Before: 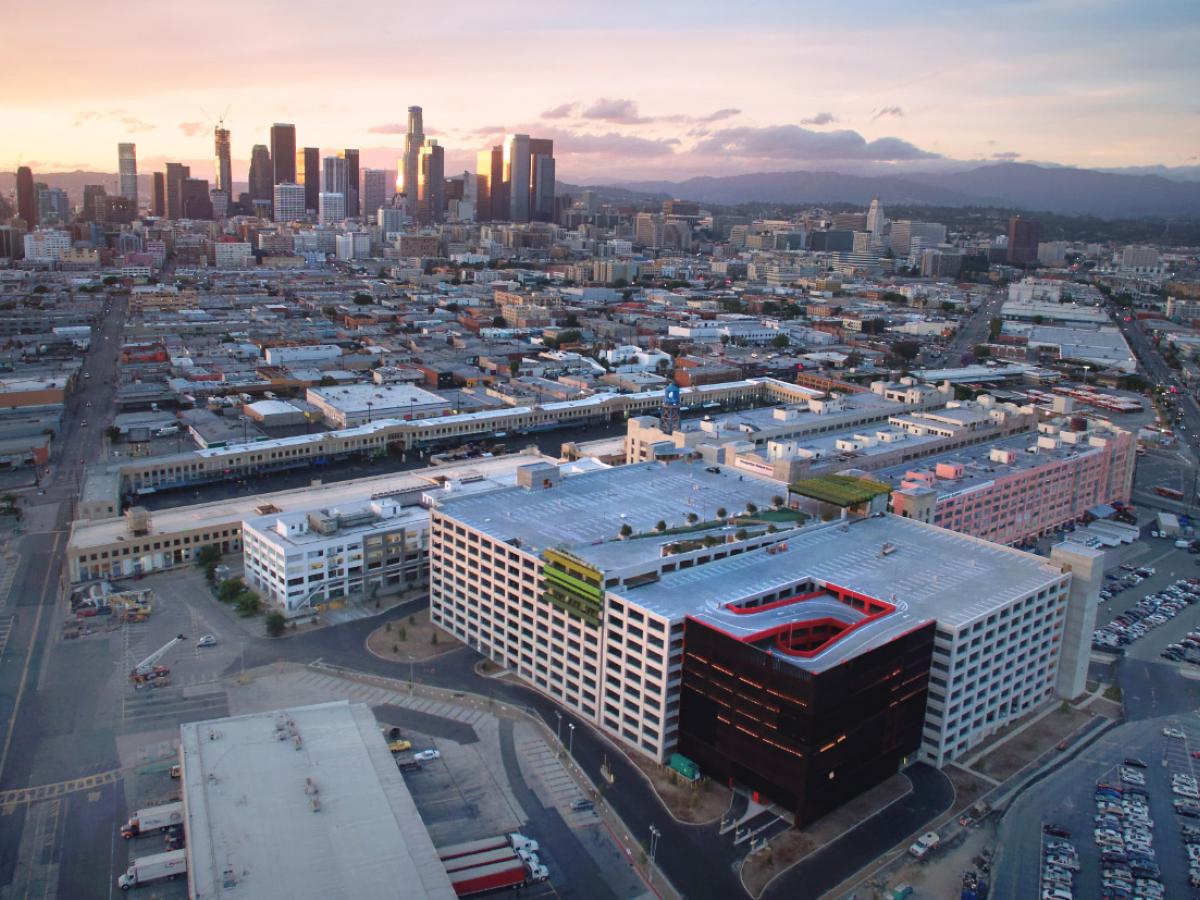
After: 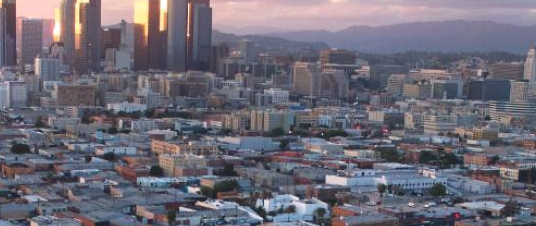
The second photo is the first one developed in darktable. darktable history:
crop: left 28.64%, top 16.832%, right 26.637%, bottom 58.055%
tone equalizer: on, module defaults
white balance: red 1, blue 1
